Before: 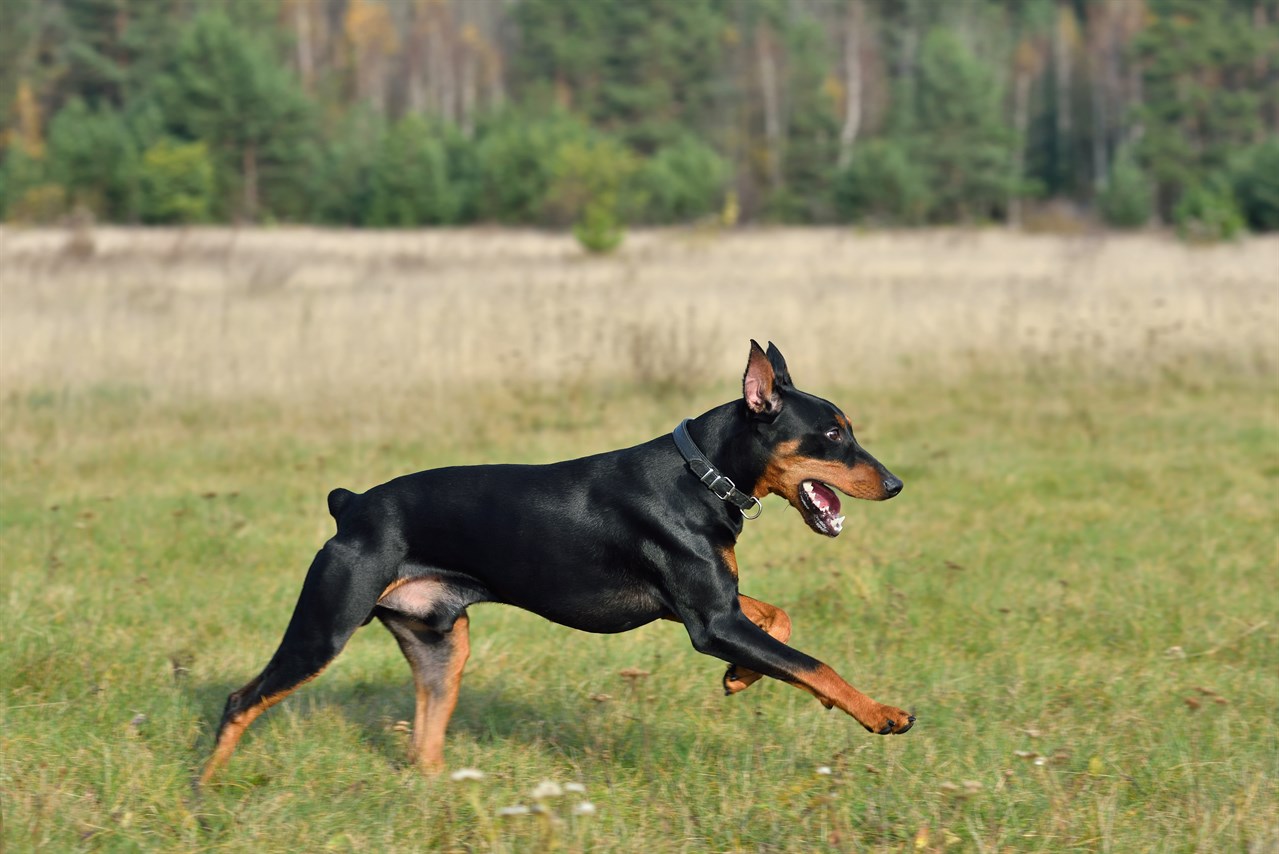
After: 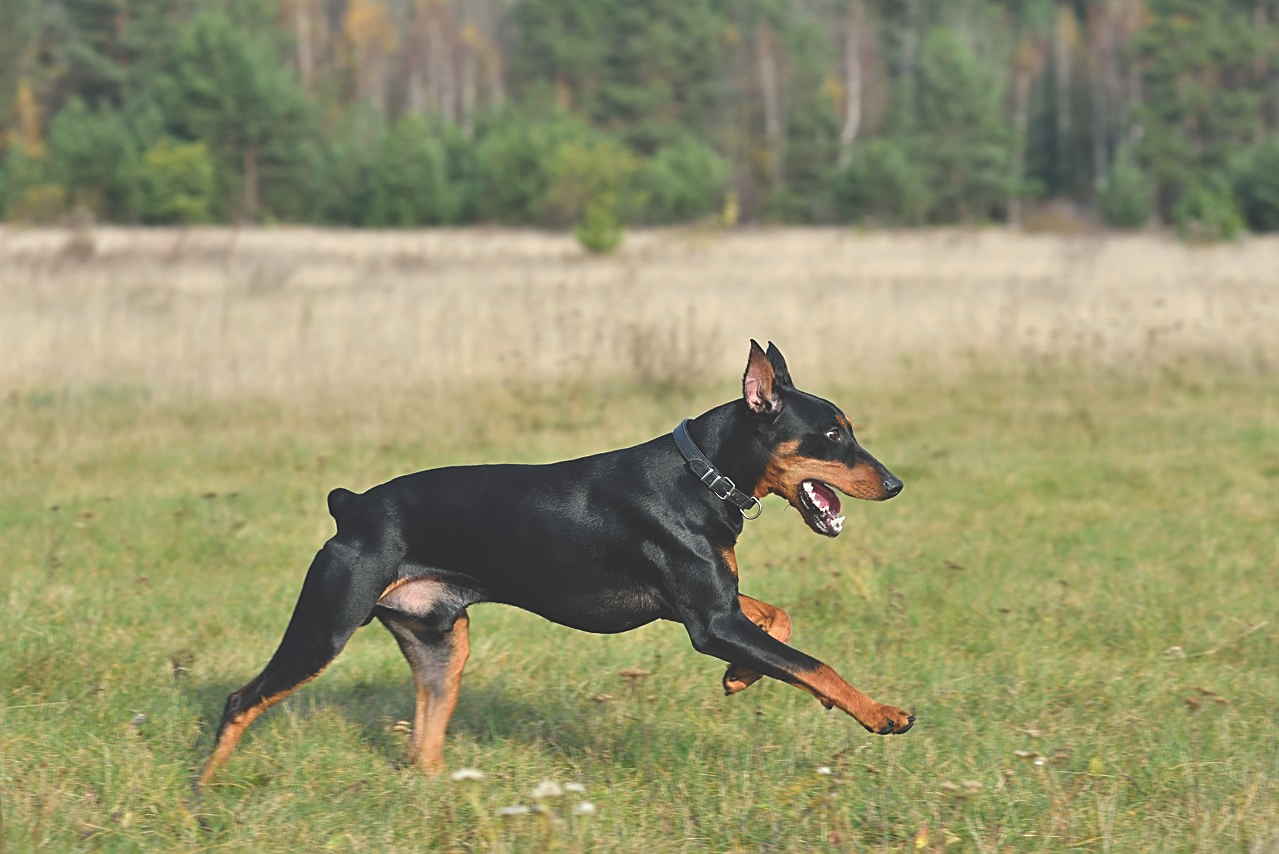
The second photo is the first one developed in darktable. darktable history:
exposure: black level correction -0.028, compensate exposure bias true, compensate highlight preservation false
sharpen: on, module defaults
